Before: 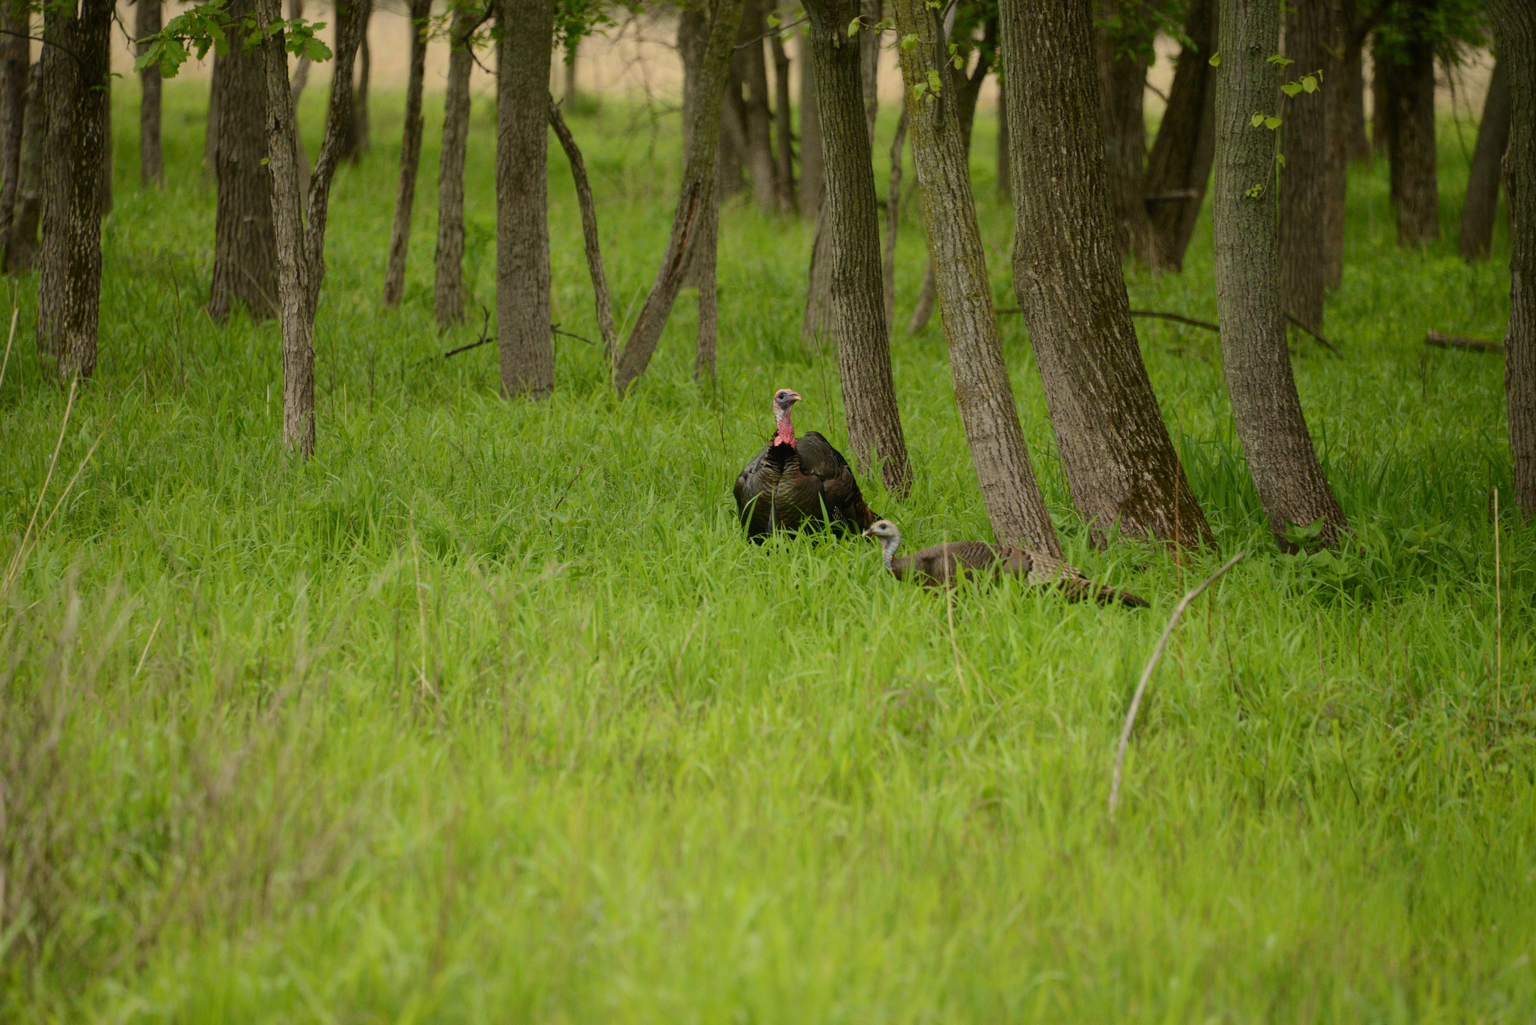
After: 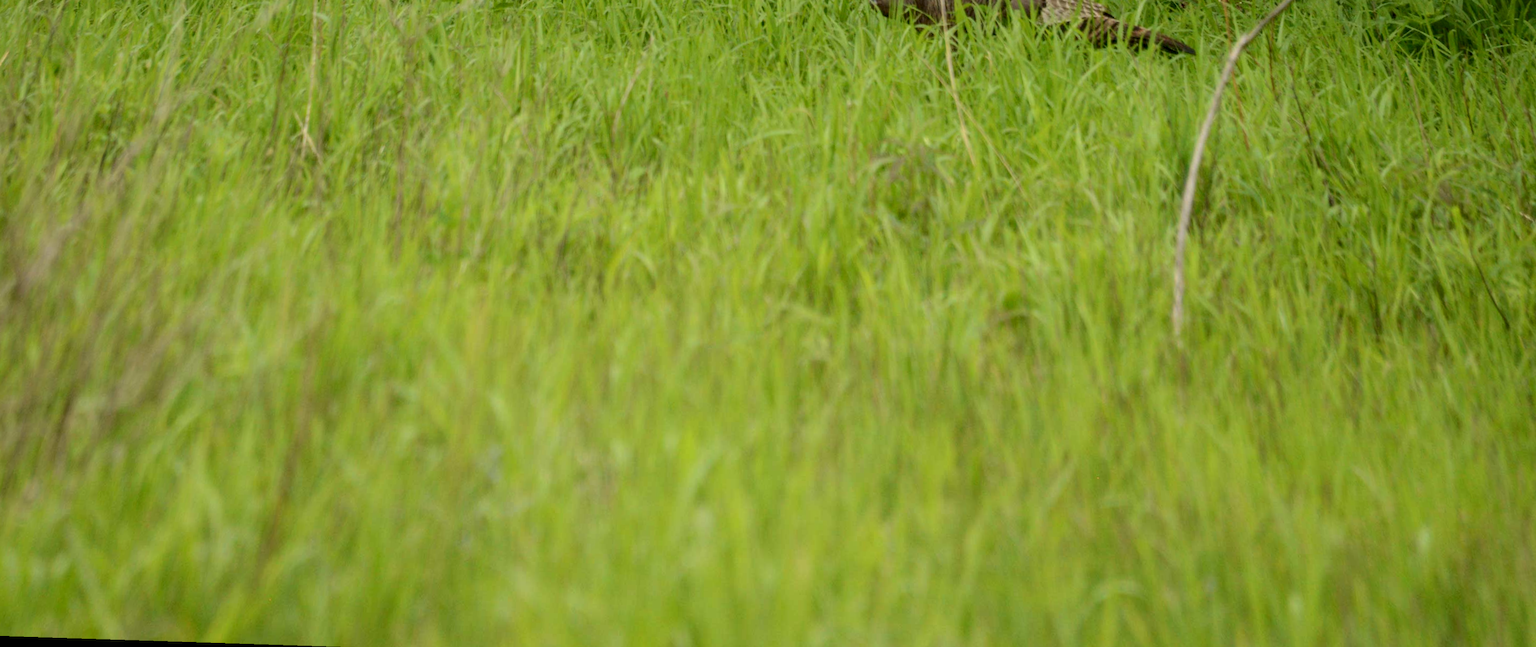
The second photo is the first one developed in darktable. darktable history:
local contrast: on, module defaults
rotate and perspective: rotation 0.72°, lens shift (vertical) -0.352, lens shift (horizontal) -0.051, crop left 0.152, crop right 0.859, crop top 0.019, crop bottom 0.964
tone equalizer: on, module defaults
crop and rotate: top 46.237%
